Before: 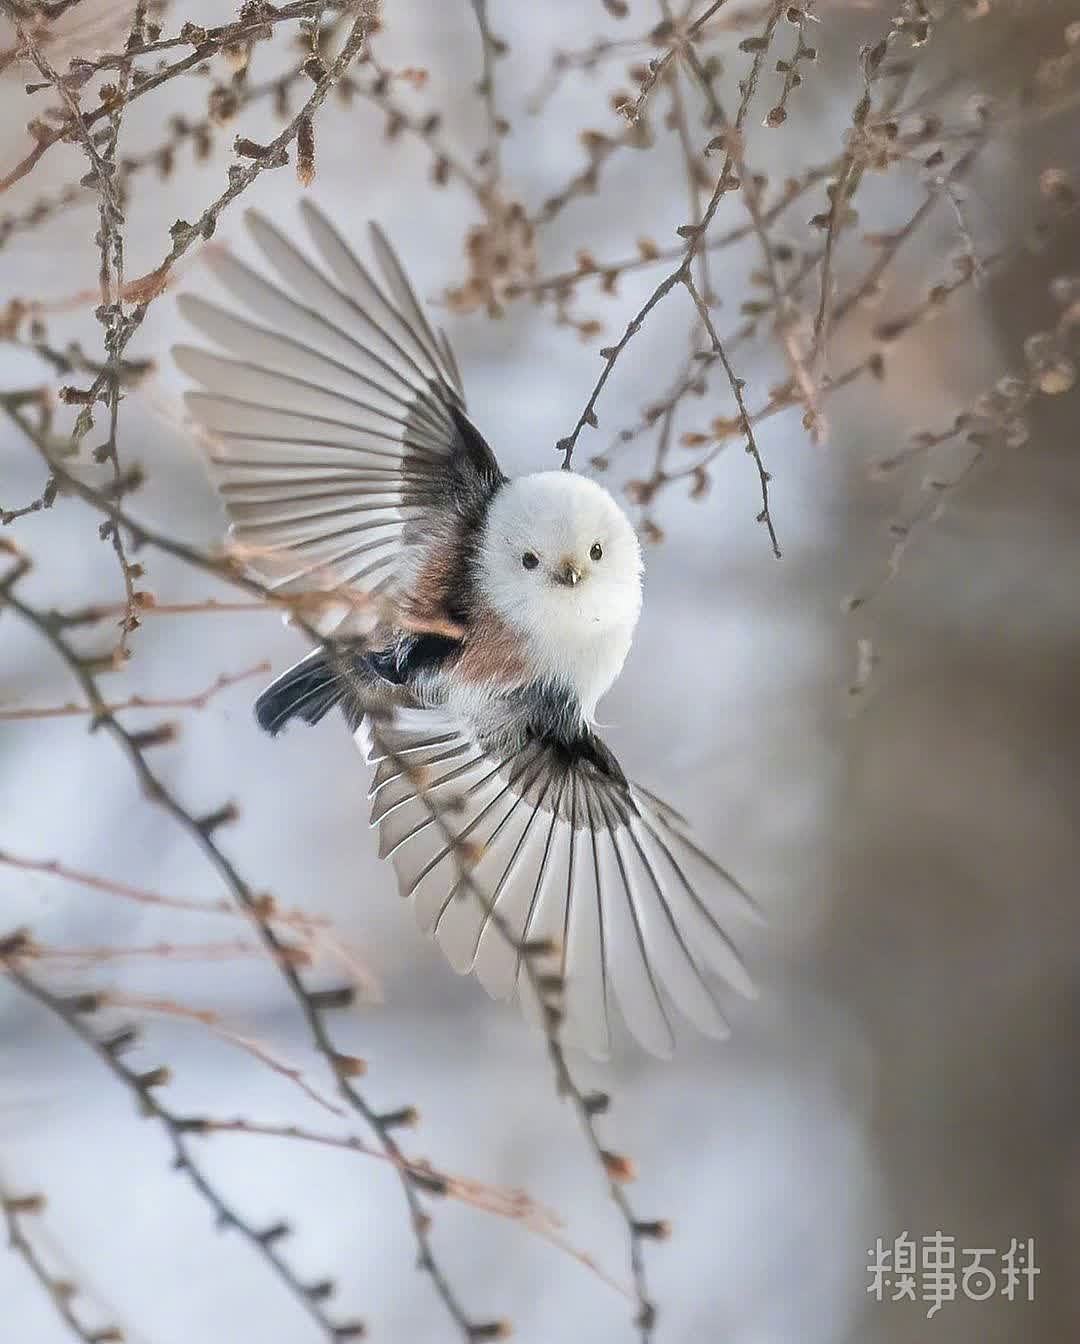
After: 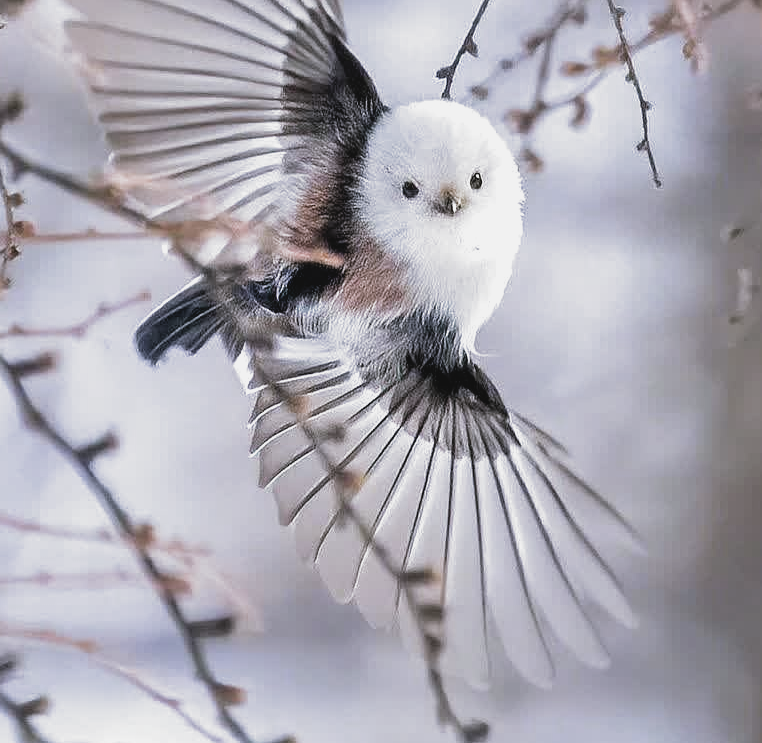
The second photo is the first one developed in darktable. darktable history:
filmic rgb: black relative exposure -8.2 EV, white relative exposure 2.2 EV, threshold 3 EV, hardness 7.11, latitude 75%, contrast 1.325, highlights saturation mix -2%, shadows ↔ highlights balance 30%, preserve chrominance RGB euclidean norm, color science v5 (2021), contrast in shadows safe, contrast in highlights safe, enable highlight reconstruction true
crop: left 11.123%, top 27.61%, right 18.3%, bottom 17.034%
white balance: red 1.004, blue 1.096
contrast brightness saturation: contrast -0.1, saturation -0.1
